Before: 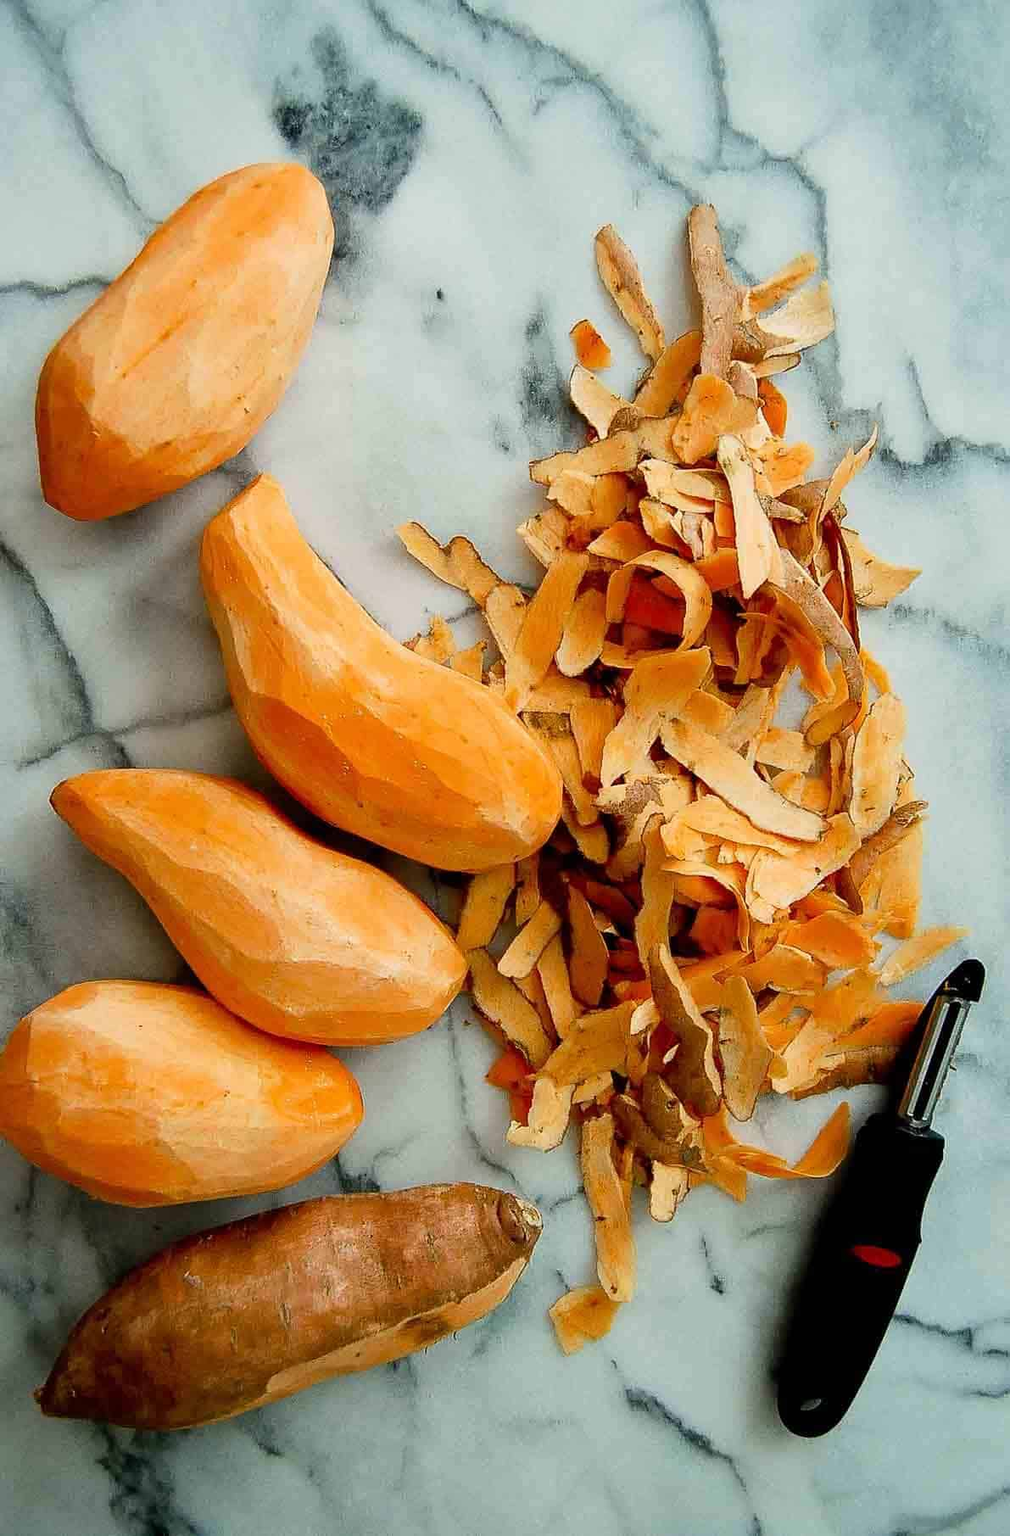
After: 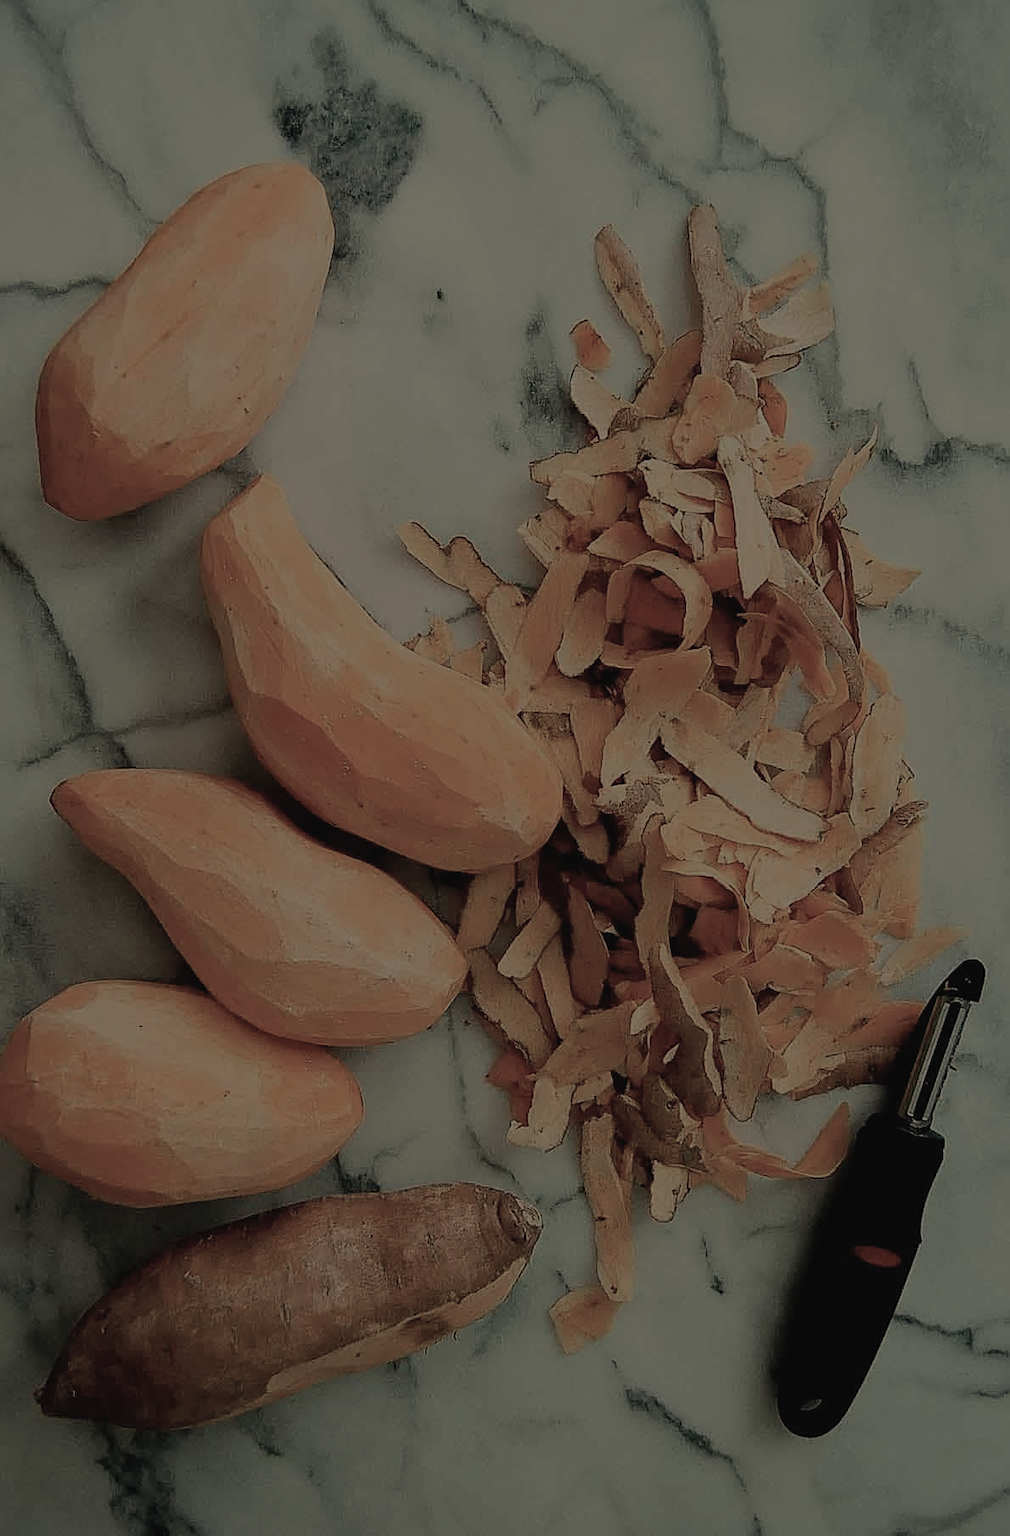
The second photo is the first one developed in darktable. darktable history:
contrast brightness saturation: contrast -0.05, saturation -0.41
white balance: red 1.08, blue 0.791
sharpen: on, module defaults
color balance rgb: perceptual brilliance grading › global brilliance -48.39%
